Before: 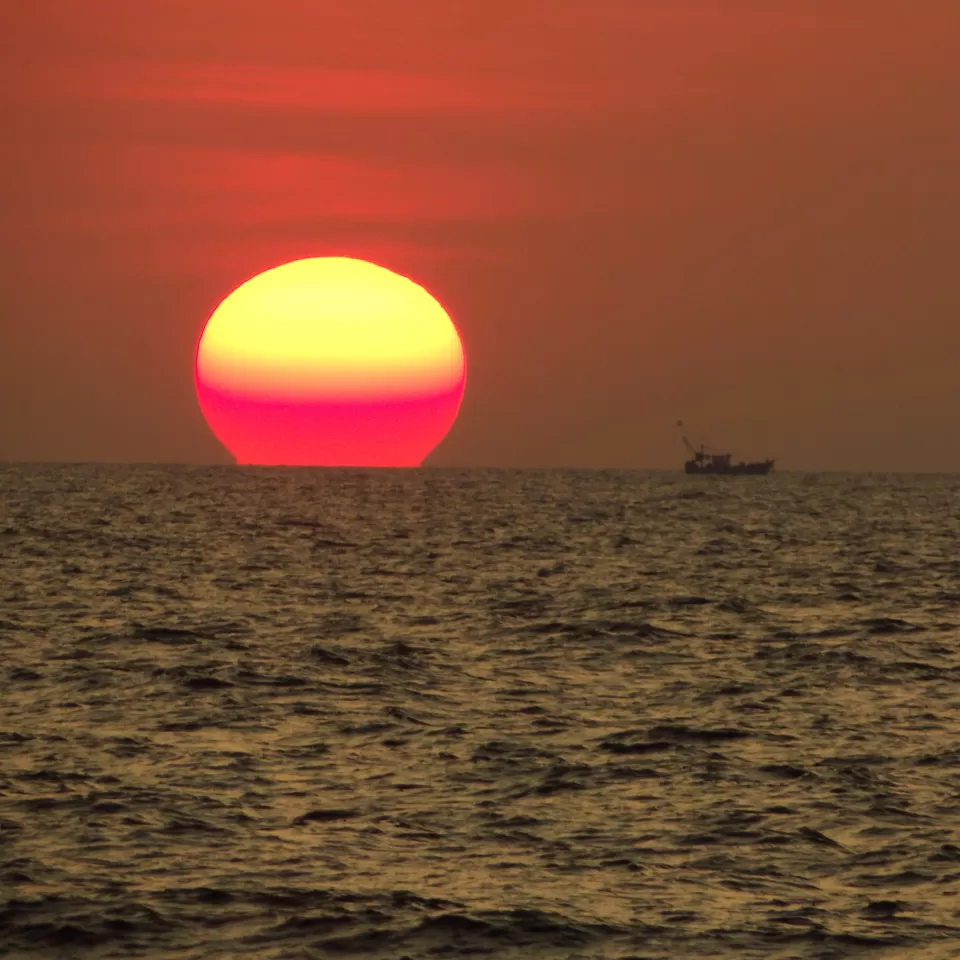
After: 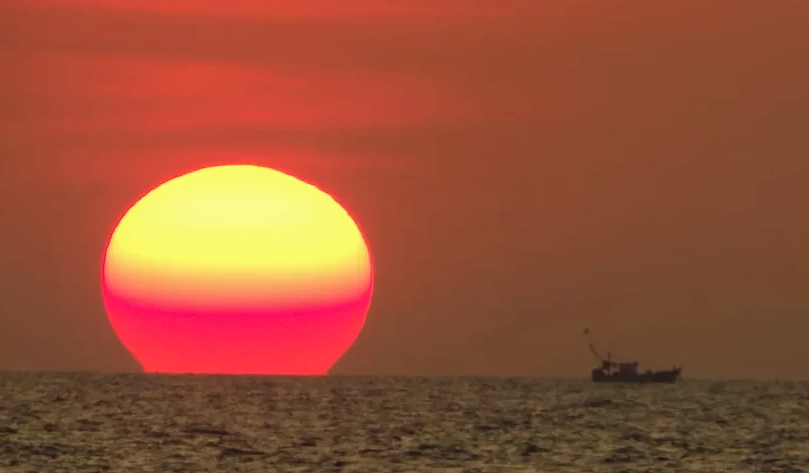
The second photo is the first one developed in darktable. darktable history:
local contrast: detail 110%
crop and rotate: left 9.69%, top 9.658%, right 5.941%, bottom 40.971%
